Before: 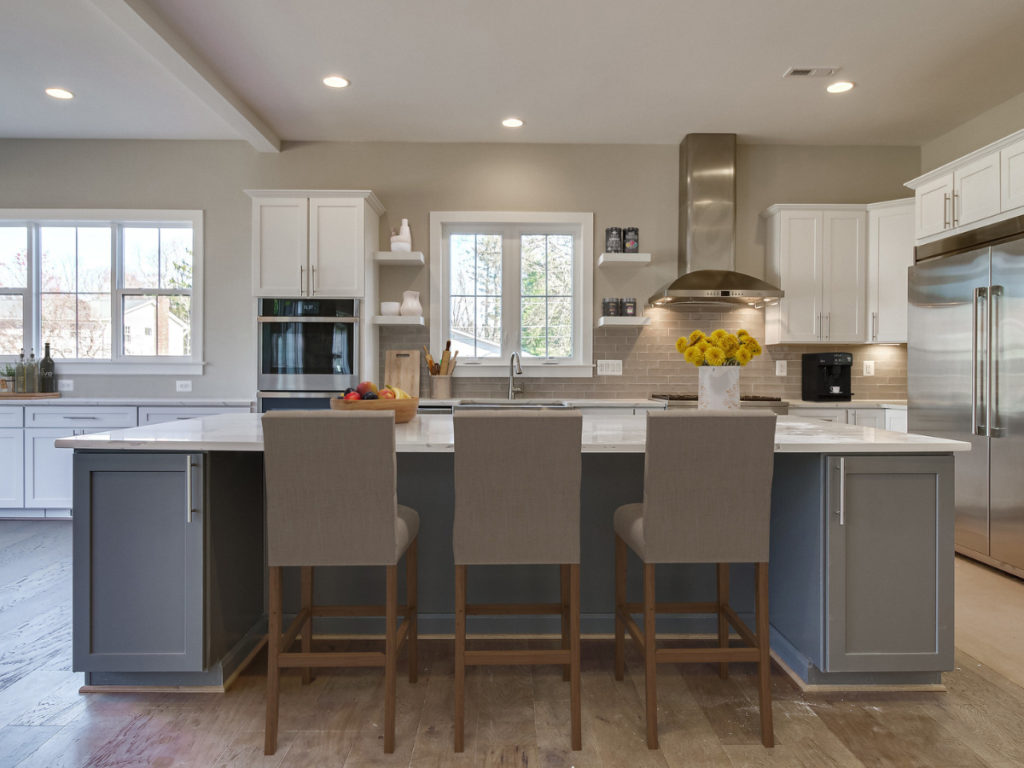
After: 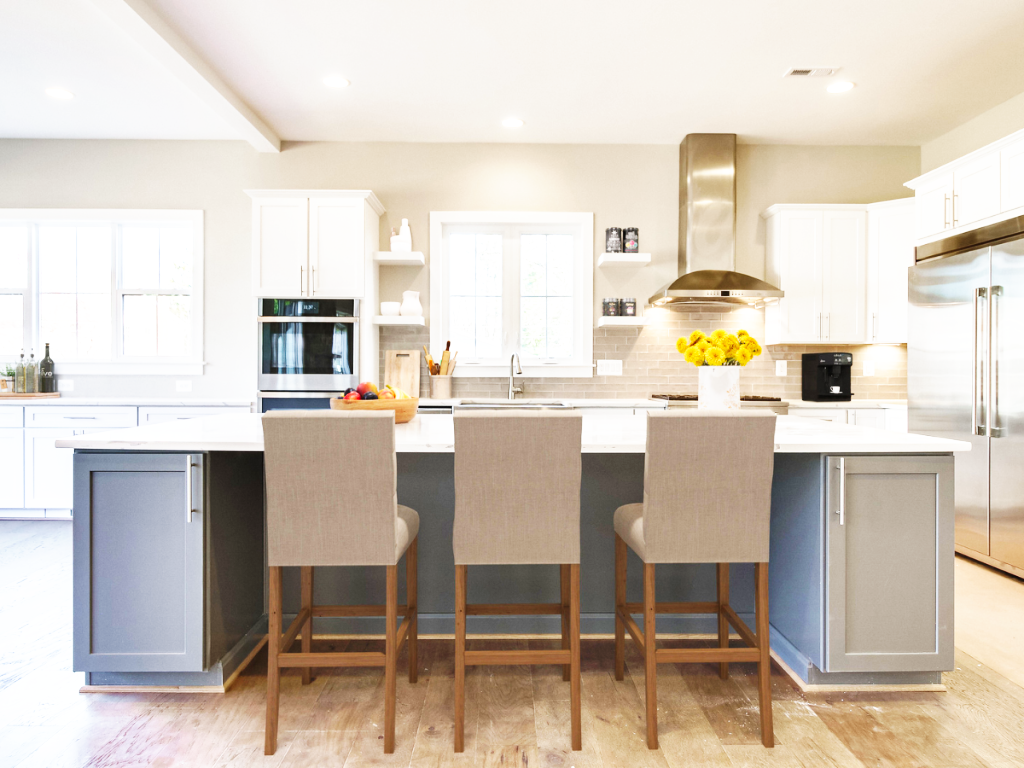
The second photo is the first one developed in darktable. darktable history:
rotate and perspective: crop left 0, crop top 0
exposure: black level correction -0.002, exposure 0.54 EV, compensate highlight preservation false
base curve: curves: ch0 [(0, 0) (0.007, 0.004) (0.027, 0.03) (0.046, 0.07) (0.207, 0.54) (0.442, 0.872) (0.673, 0.972) (1, 1)], preserve colors none
